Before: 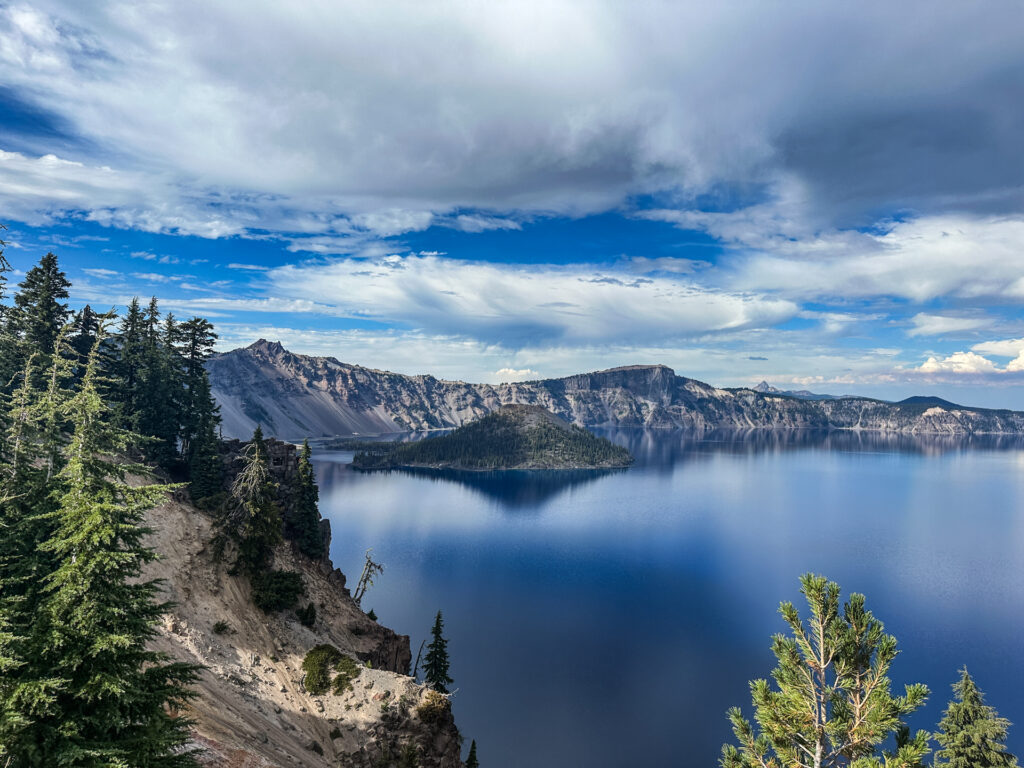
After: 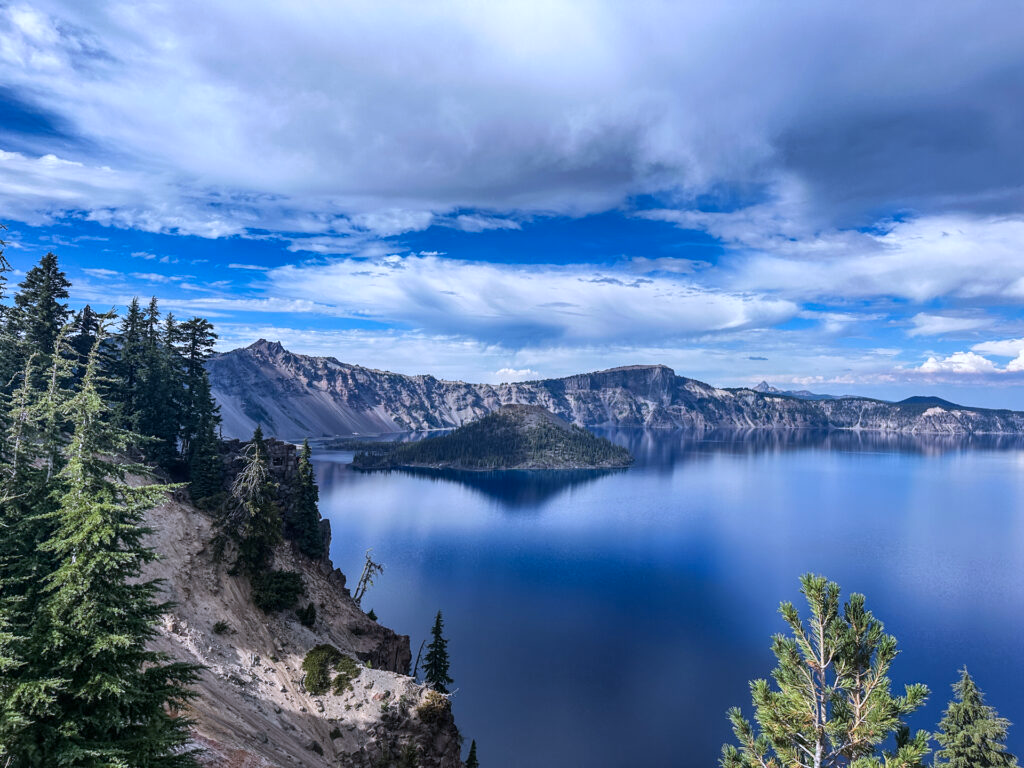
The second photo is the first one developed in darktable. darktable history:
color calibration: illuminant custom, x 0.373, y 0.388, temperature 4269.97 K
